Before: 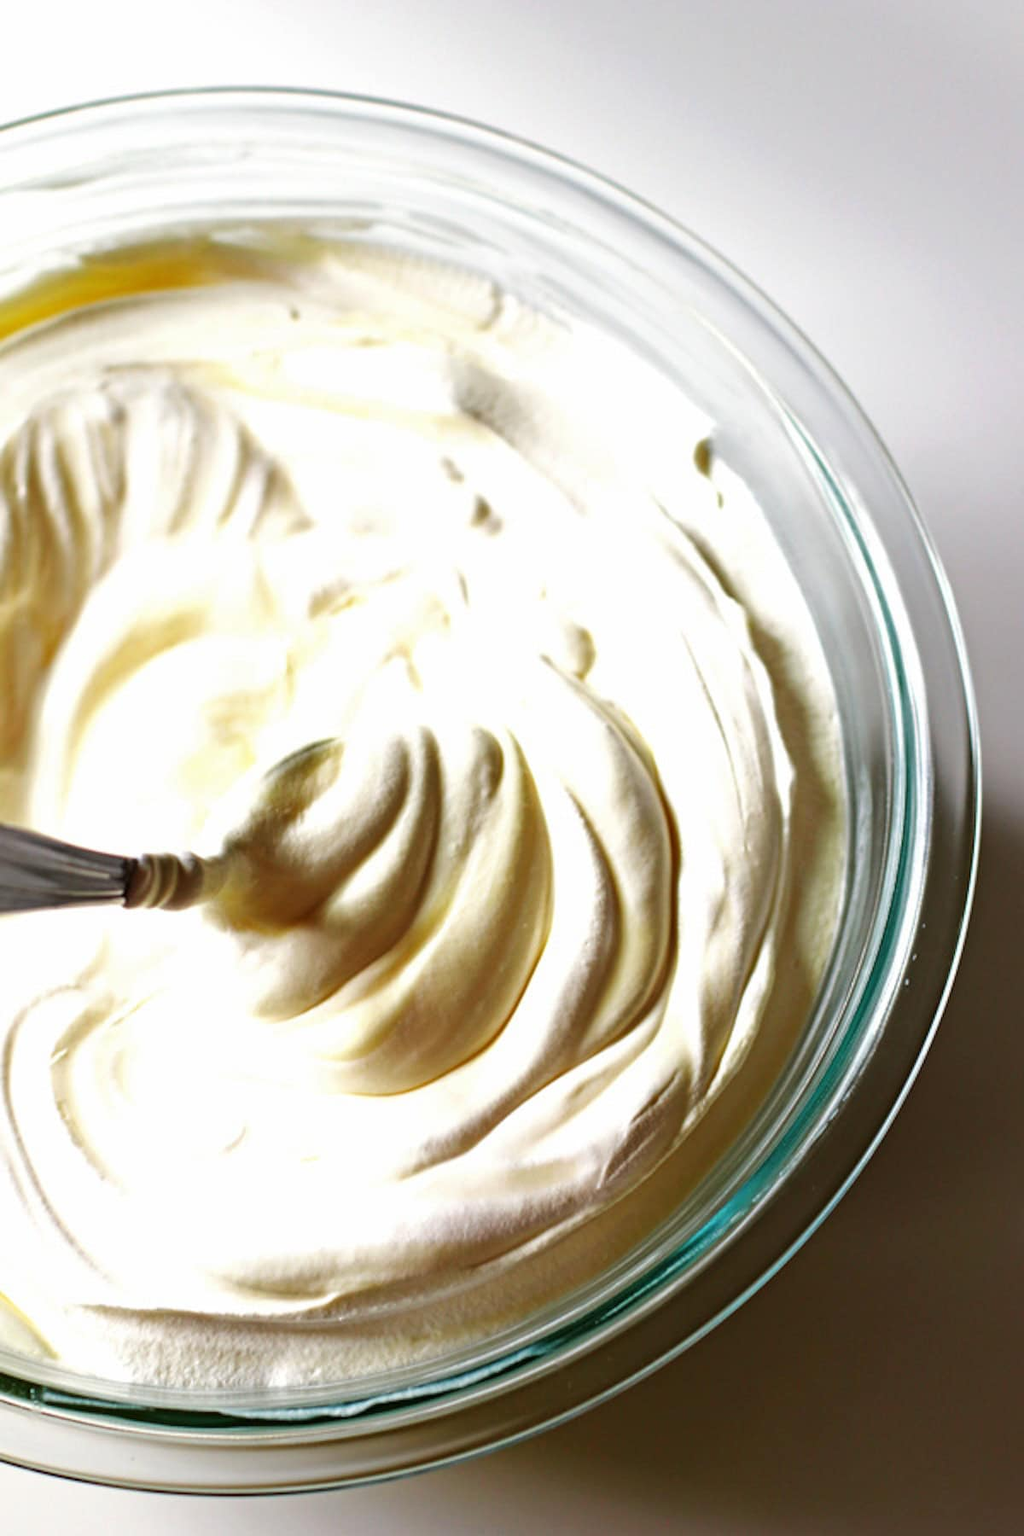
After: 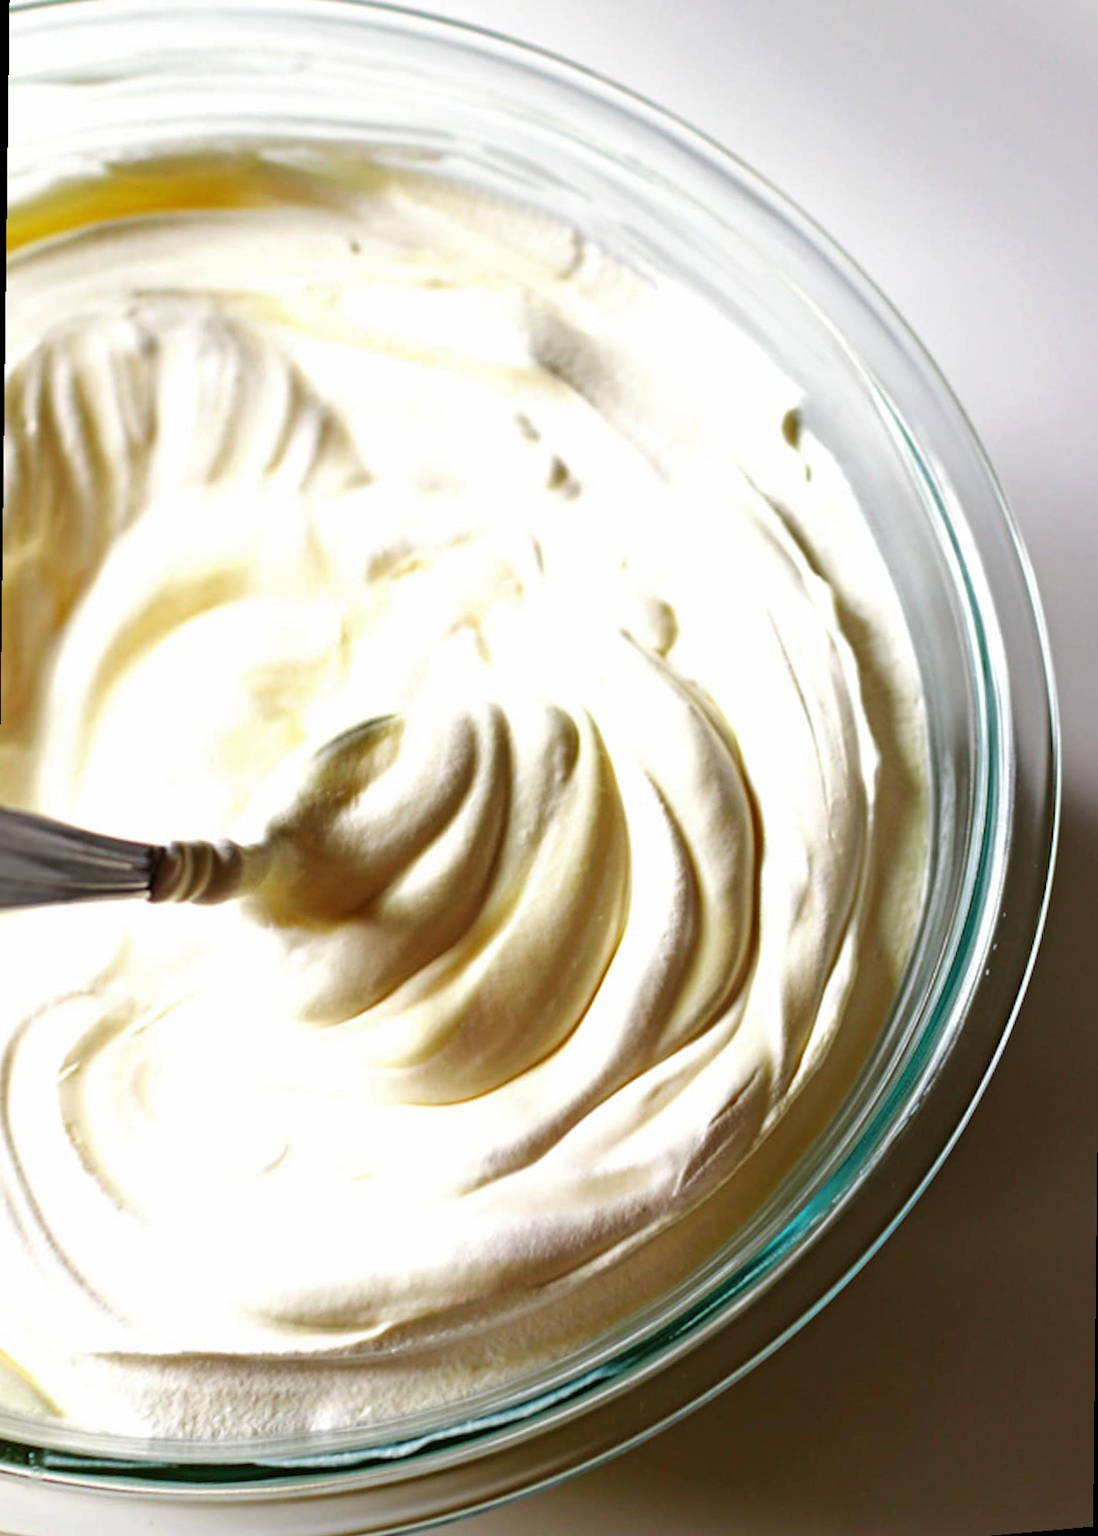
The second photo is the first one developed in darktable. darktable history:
rotate and perspective: rotation 0.679°, lens shift (horizontal) 0.136, crop left 0.009, crop right 0.991, crop top 0.078, crop bottom 0.95
exposure: compensate highlight preservation false
